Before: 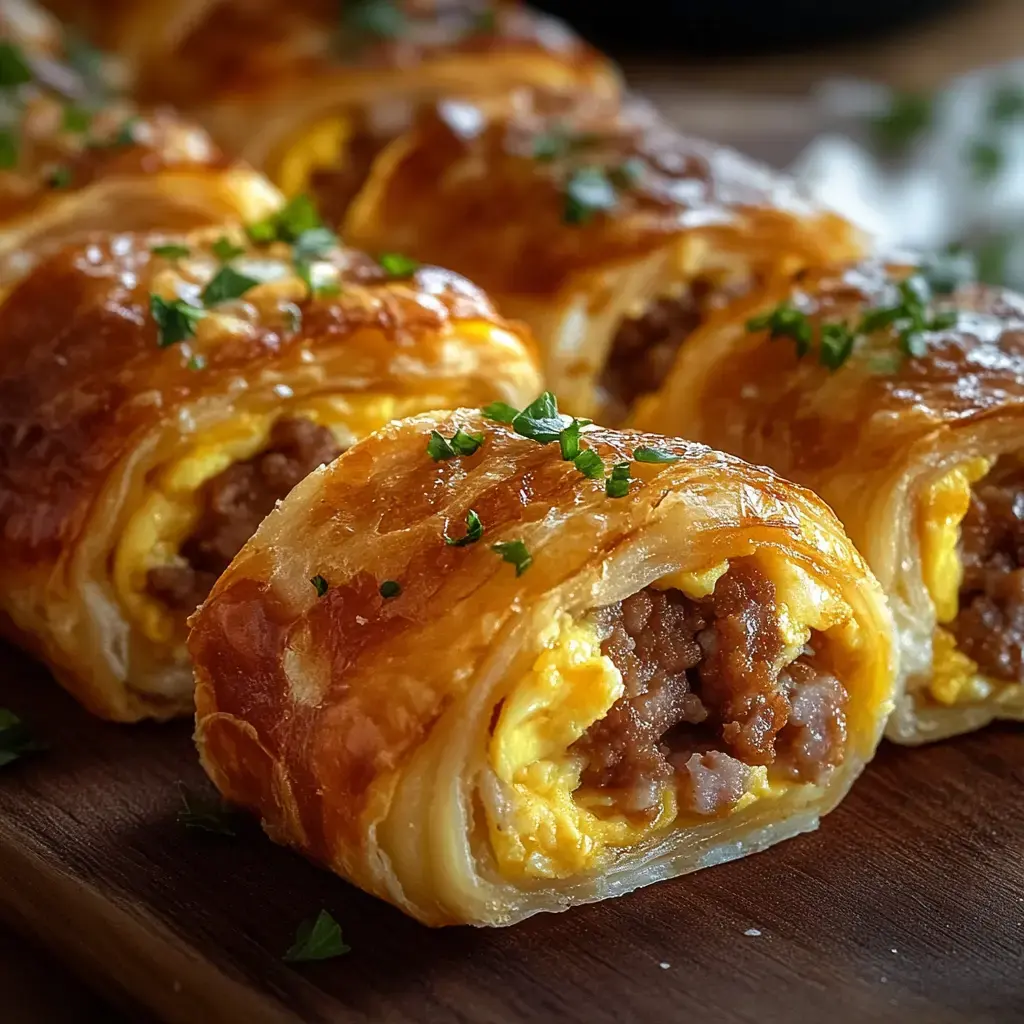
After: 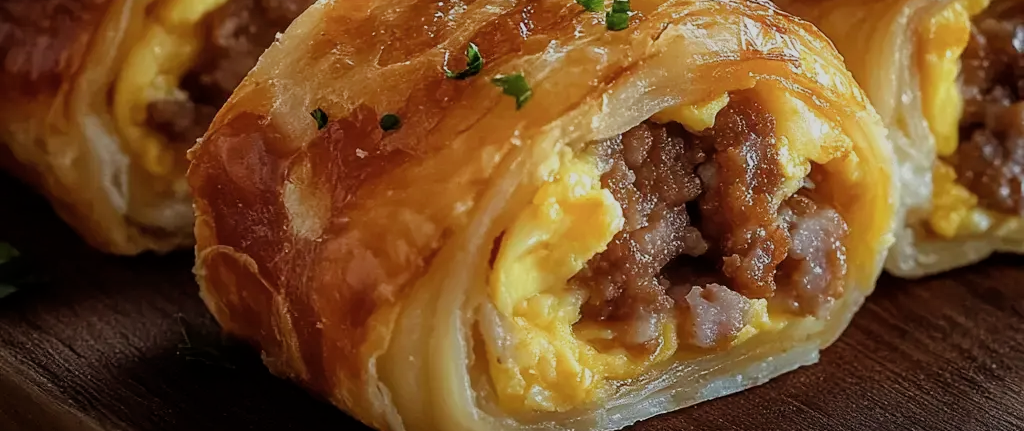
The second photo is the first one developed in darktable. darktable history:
filmic rgb: black relative exposure -7.96 EV, white relative exposure 4.01 EV, threshold 2.96 EV, hardness 4.18, contrast 0.919, enable highlight reconstruction true
crop: top 45.652%, bottom 12.255%
contrast brightness saturation: saturation -0.067
